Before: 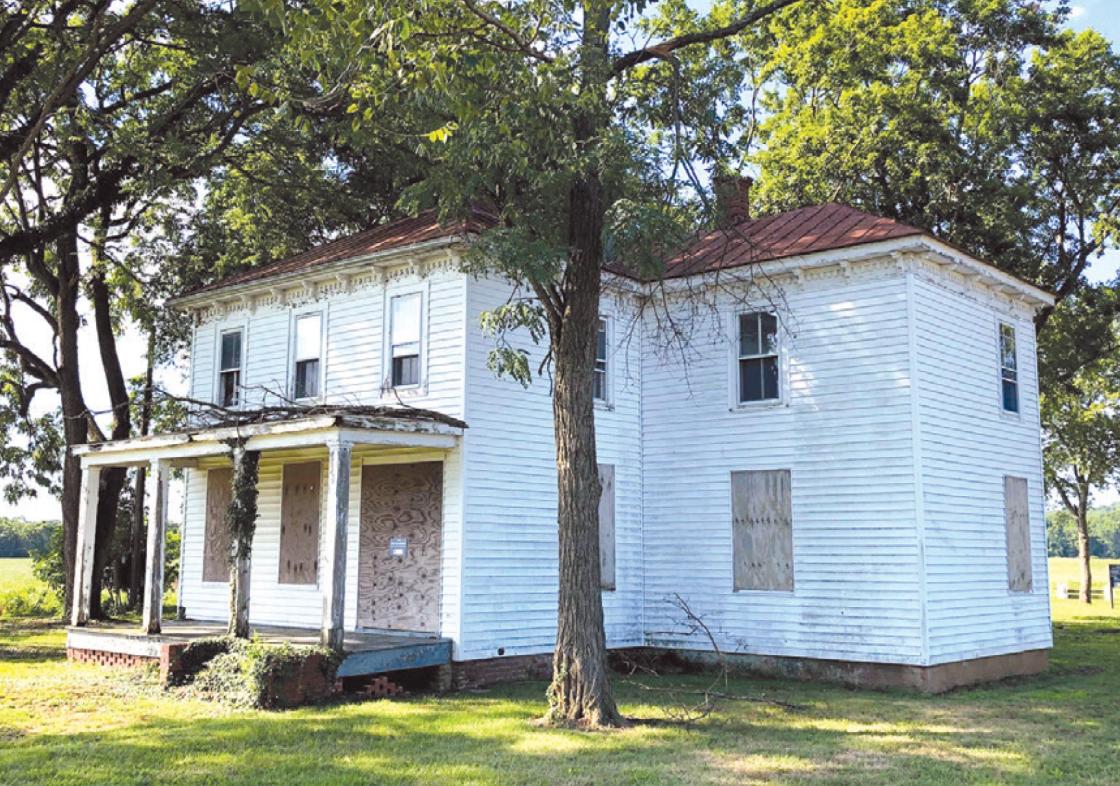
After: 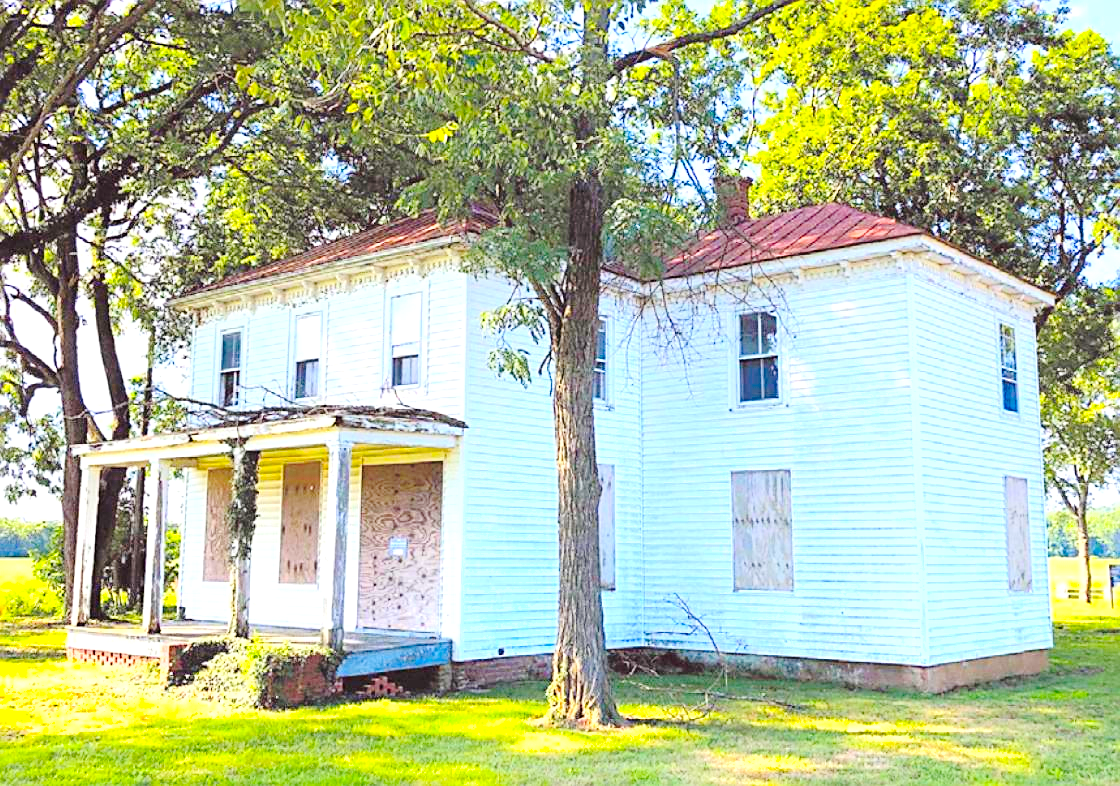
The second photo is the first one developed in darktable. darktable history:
exposure: exposure 1.229 EV, compensate highlight preservation false
tone curve: curves: ch0 [(0, 0) (0.068, 0.031) (0.175, 0.132) (0.337, 0.304) (0.498, 0.511) (0.748, 0.762) (0.993, 0.954)]; ch1 [(0, 0) (0.294, 0.184) (0.359, 0.34) (0.362, 0.35) (0.43, 0.41) (0.469, 0.453) (0.495, 0.489) (0.54, 0.563) (0.612, 0.641) (1, 1)]; ch2 [(0, 0) (0.431, 0.419) (0.495, 0.502) (0.524, 0.534) (0.557, 0.56) (0.634, 0.654) (0.728, 0.722) (1, 1)], preserve colors none
sharpen: on, module defaults
contrast brightness saturation: contrast 0.203, brightness 0.191, saturation 0.783
shadows and highlights: shadows -20.13, white point adjustment -1.94, highlights -34.84
